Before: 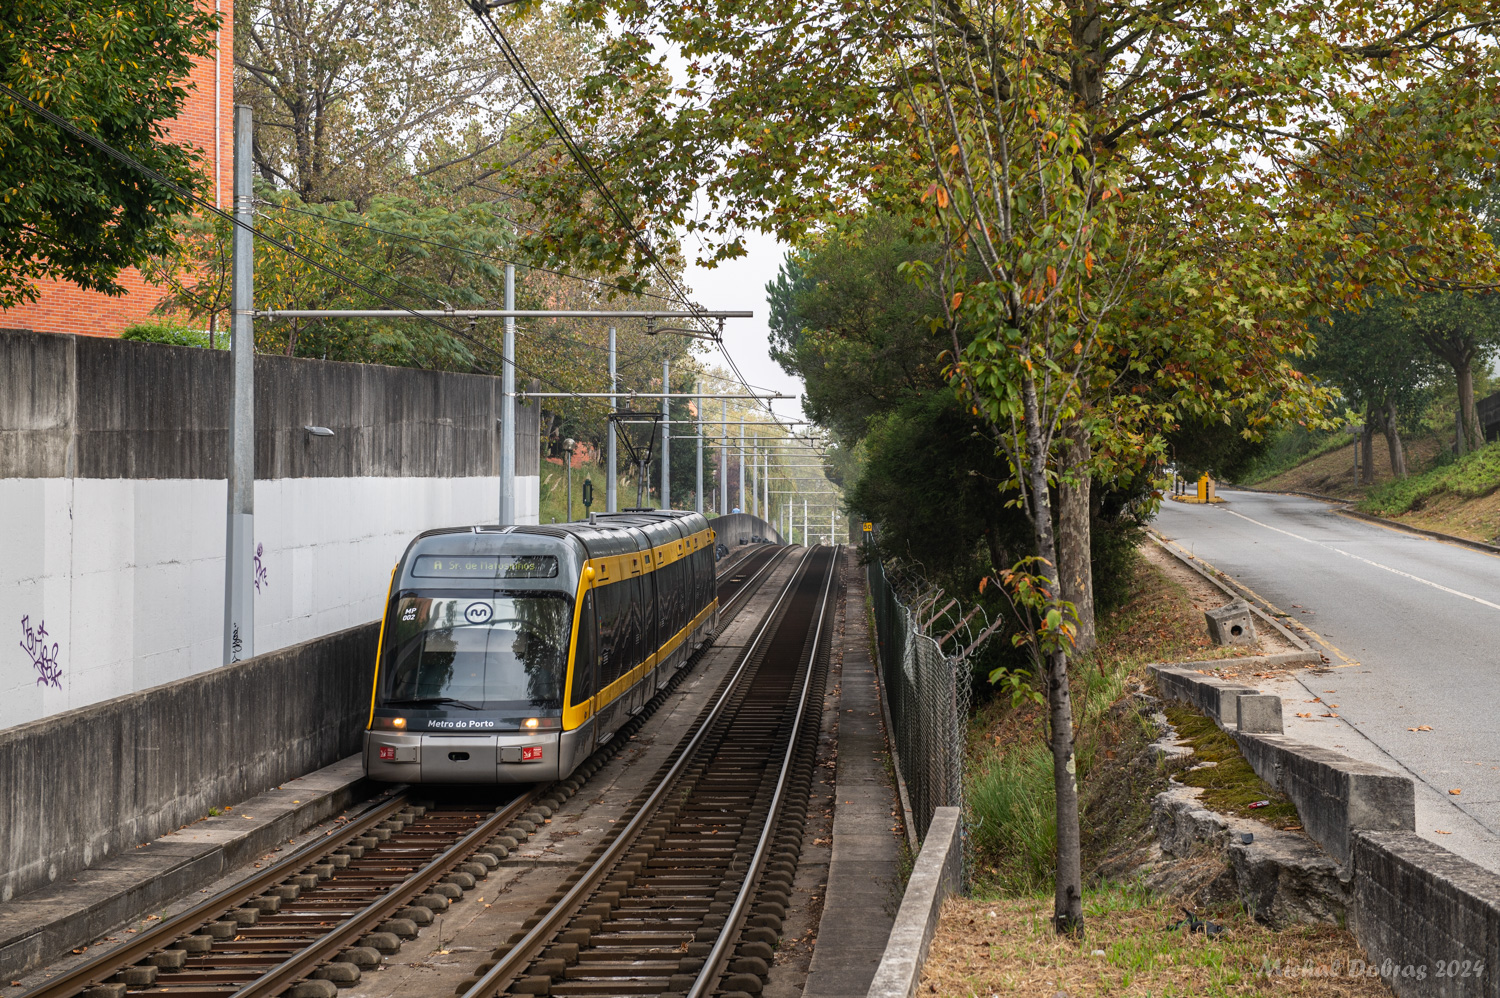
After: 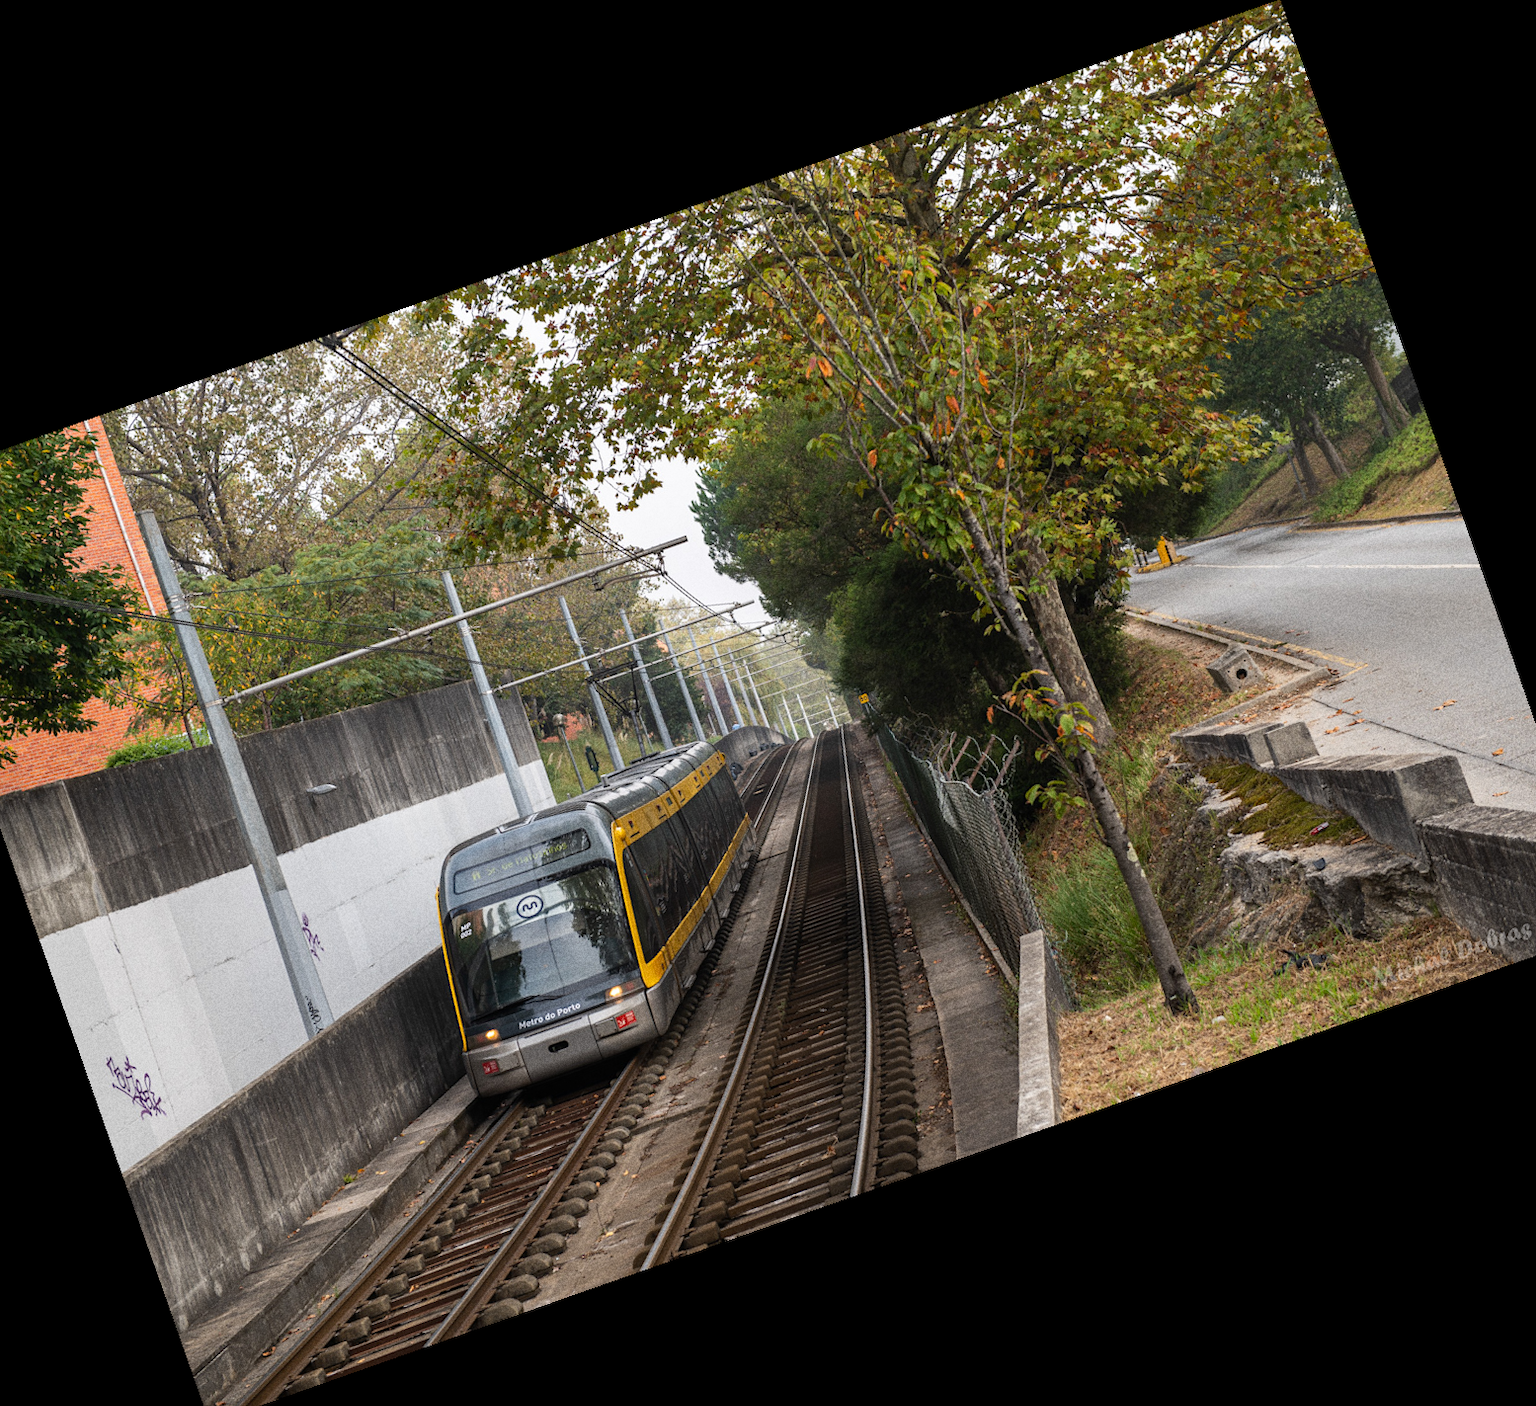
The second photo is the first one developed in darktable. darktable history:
crop and rotate: angle 19.43°, left 6.812%, right 4.125%, bottom 1.087%
grain: coarseness 8.68 ISO, strength 31.94%
